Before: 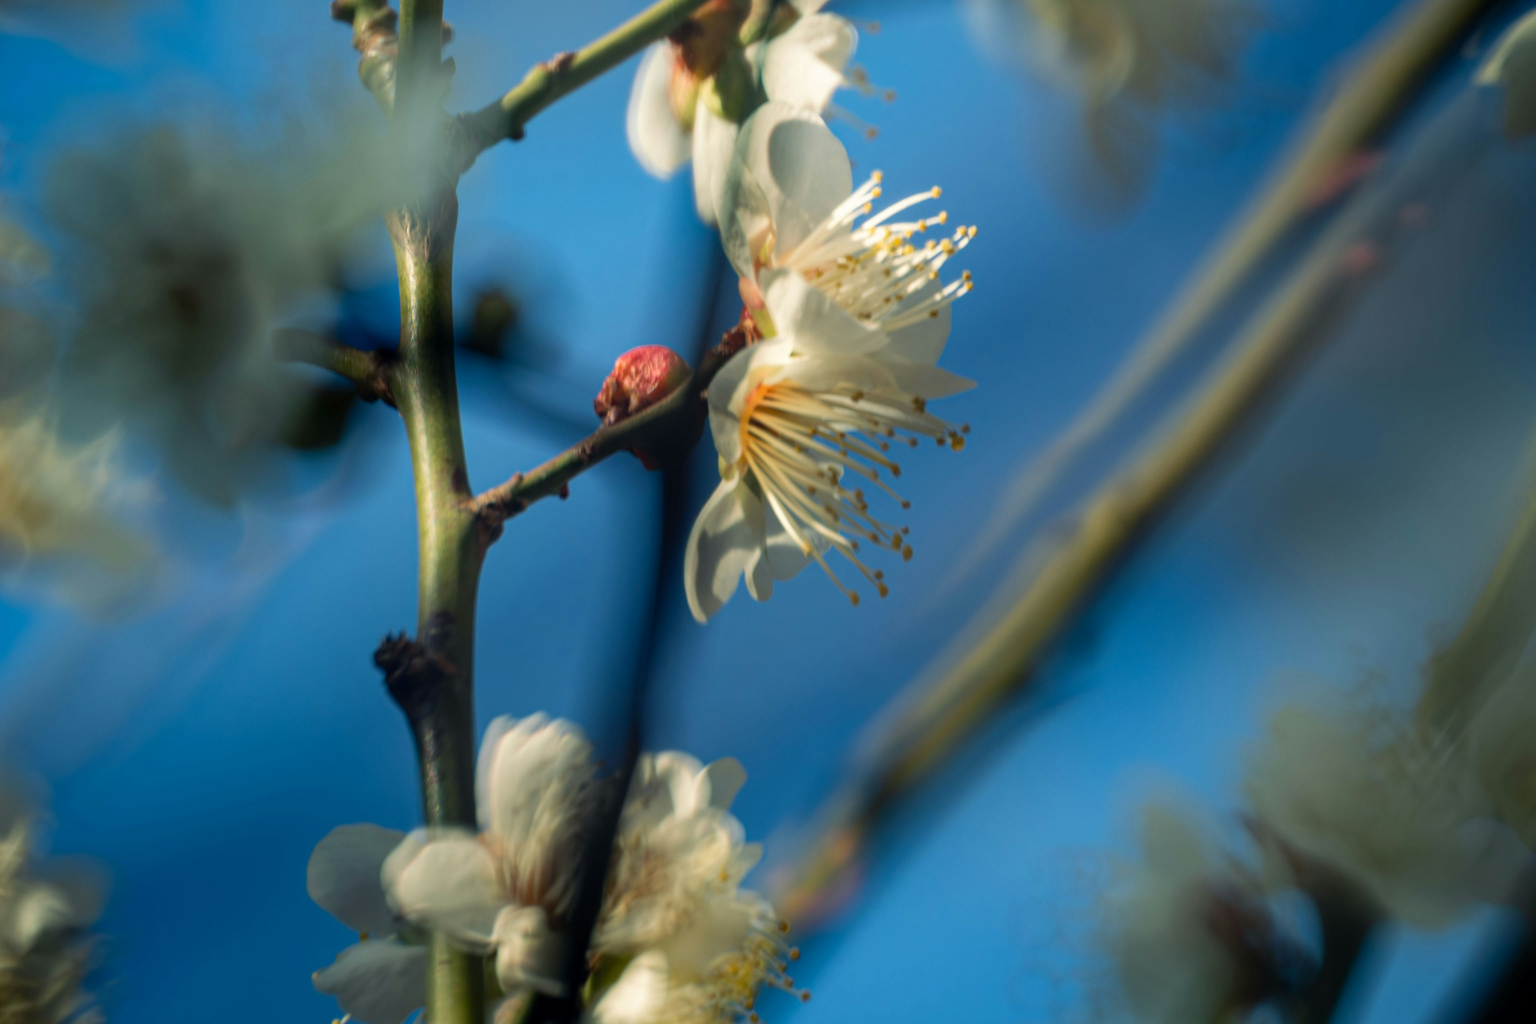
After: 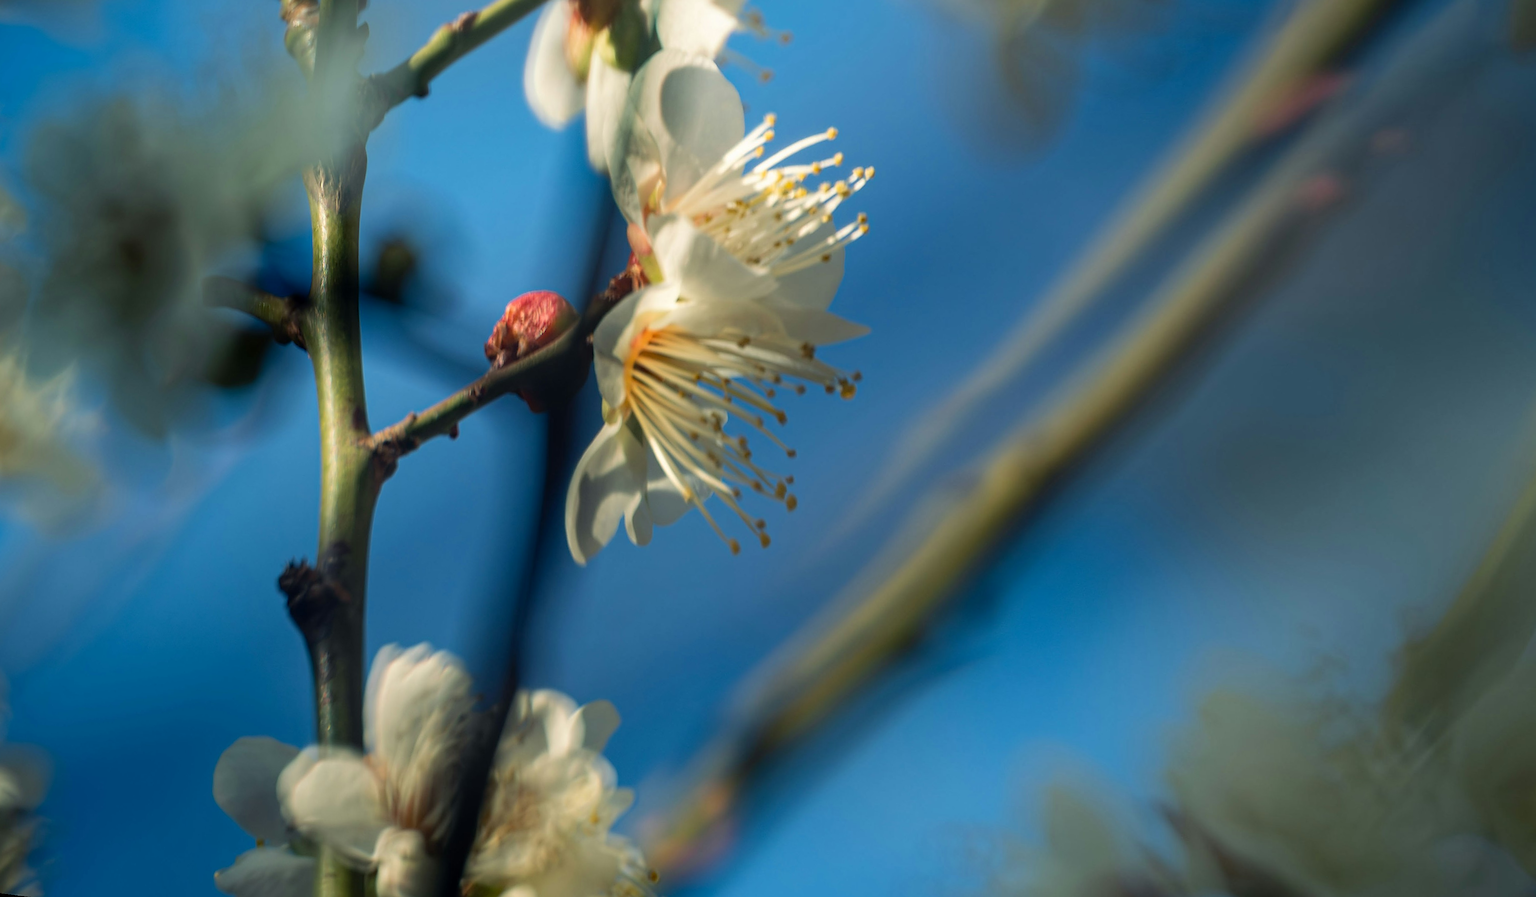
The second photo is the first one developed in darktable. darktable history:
sharpen: amount 0.901
rotate and perspective: rotation 1.69°, lens shift (vertical) -0.023, lens shift (horizontal) -0.291, crop left 0.025, crop right 0.988, crop top 0.092, crop bottom 0.842
